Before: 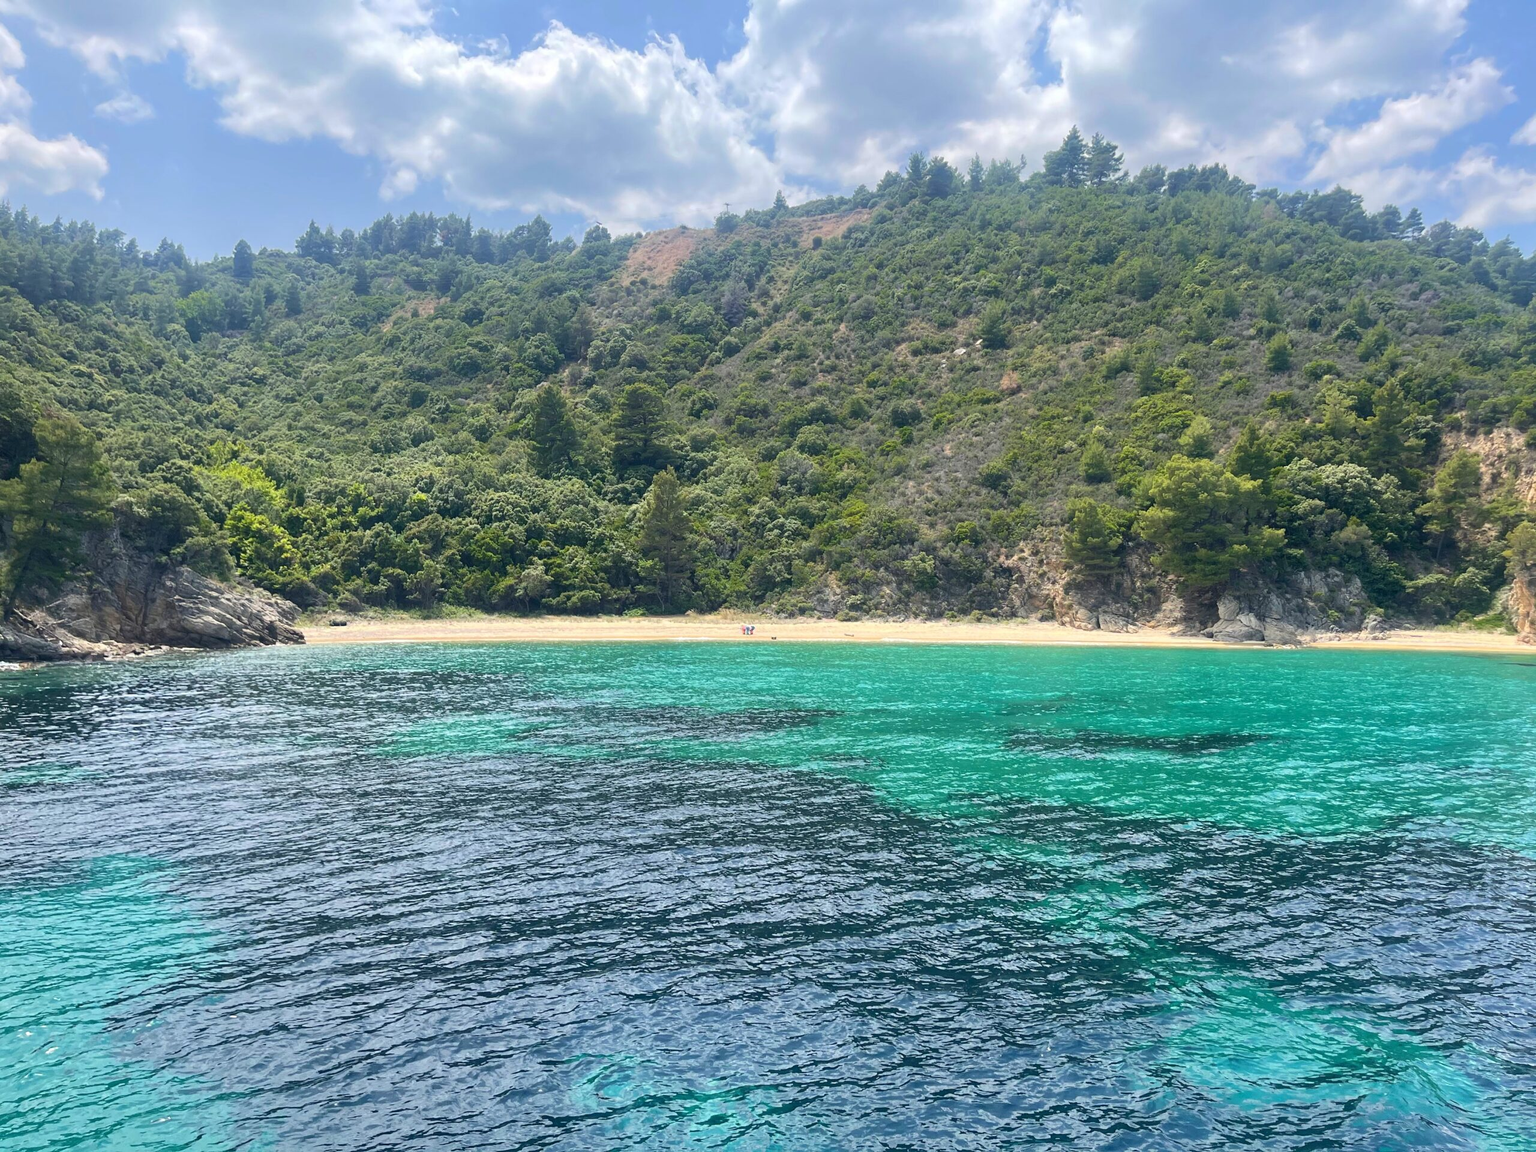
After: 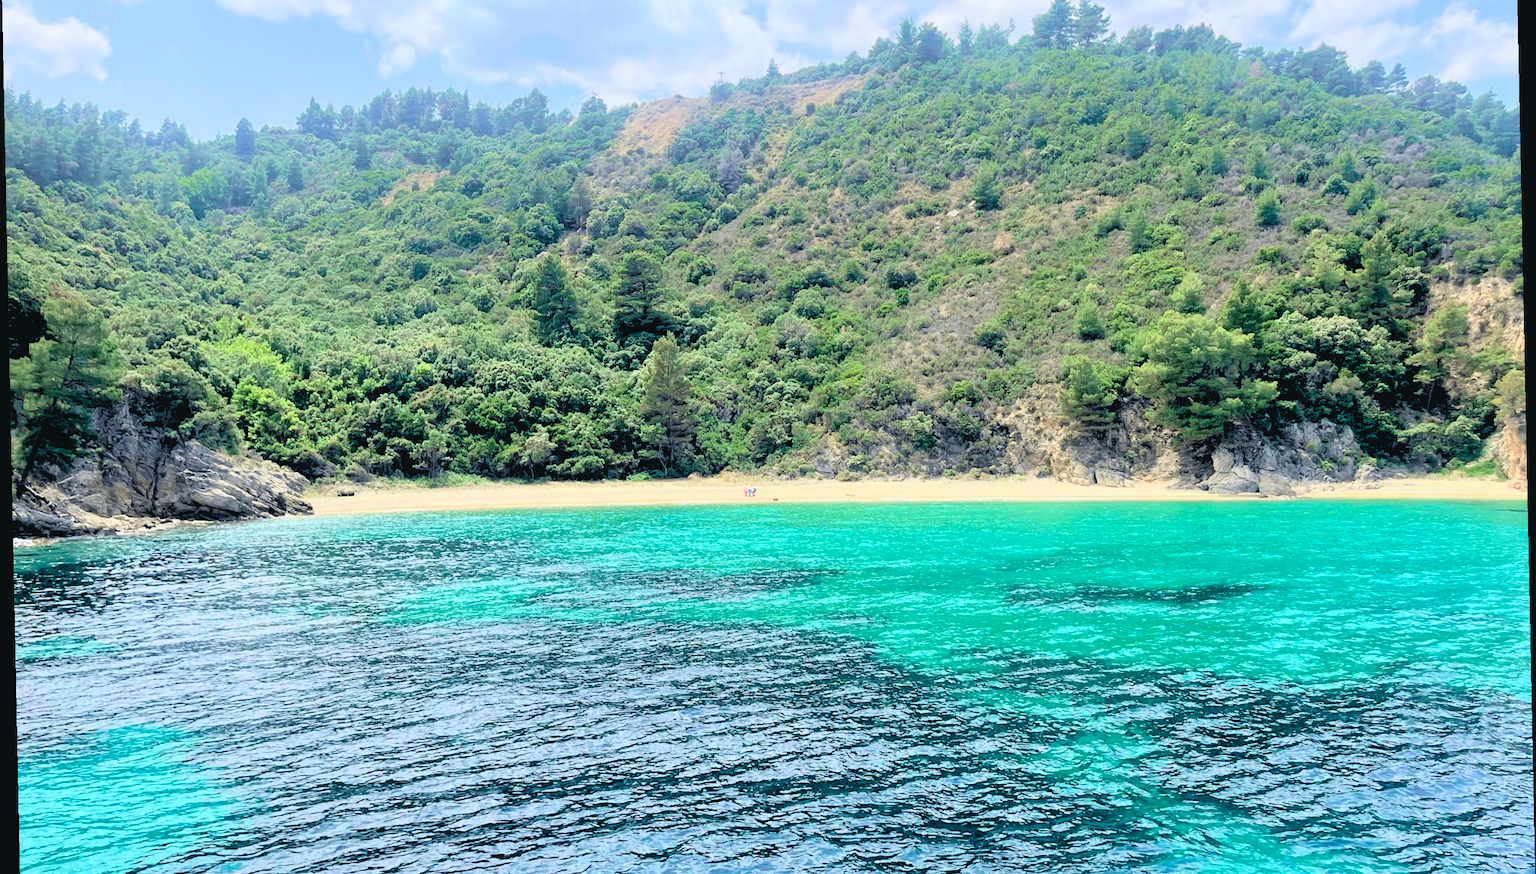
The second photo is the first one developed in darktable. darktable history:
crop and rotate: top 12.5%, bottom 12.5%
tone curve: curves: ch0 [(0, 0.039) (0.104, 0.103) (0.273, 0.267) (0.448, 0.487) (0.704, 0.761) (0.886, 0.922) (0.994, 0.971)]; ch1 [(0, 0) (0.335, 0.298) (0.446, 0.413) (0.485, 0.487) (0.515, 0.503) (0.566, 0.563) (0.641, 0.655) (1, 1)]; ch2 [(0, 0) (0.314, 0.301) (0.421, 0.411) (0.502, 0.494) (0.528, 0.54) (0.557, 0.559) (0.612, 0.605) (0.722, 0.686) (1, 1)], color space Lab, independent channels, preserve colors none
rgb levels: levels [[0.027, 0.429, 0.996], [0, 0.5, 1], [0, 0.5, 1]]
exposure: black level correction 0.005, exposure 0.014 EV, compensate highlight preservation false
rotate and perspective: rotation -1.17°, automatic cropping off
